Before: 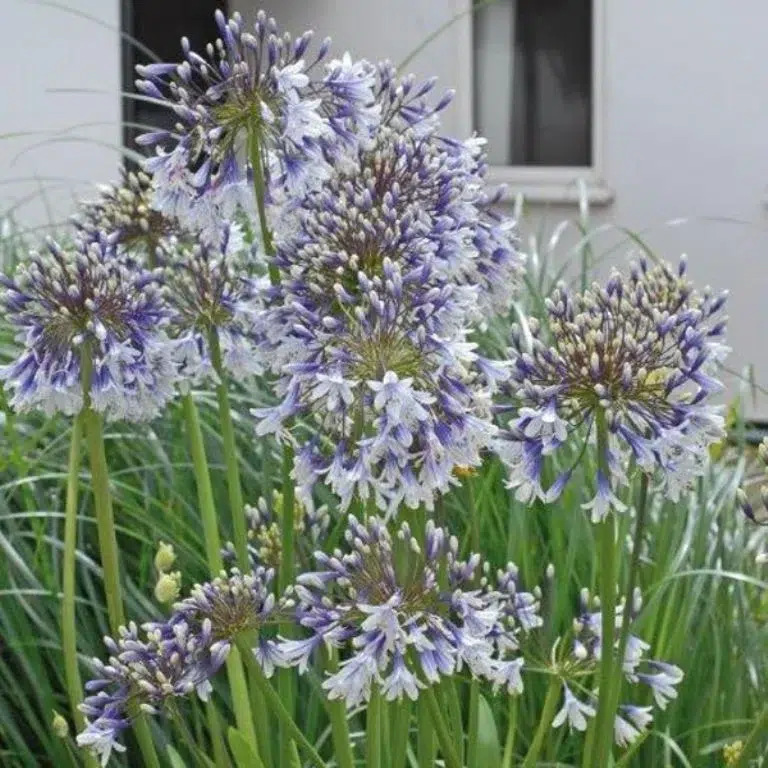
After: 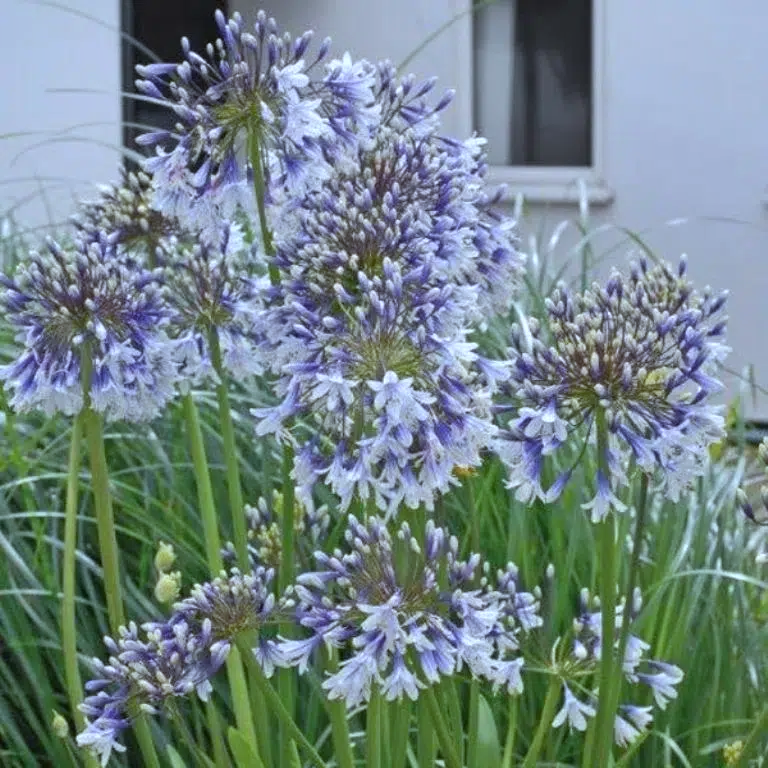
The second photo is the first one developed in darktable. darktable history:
white balance: red 0.931, blue 1.11
shadows and highlights: shadows 49, highlights -41, soften with gaussian
